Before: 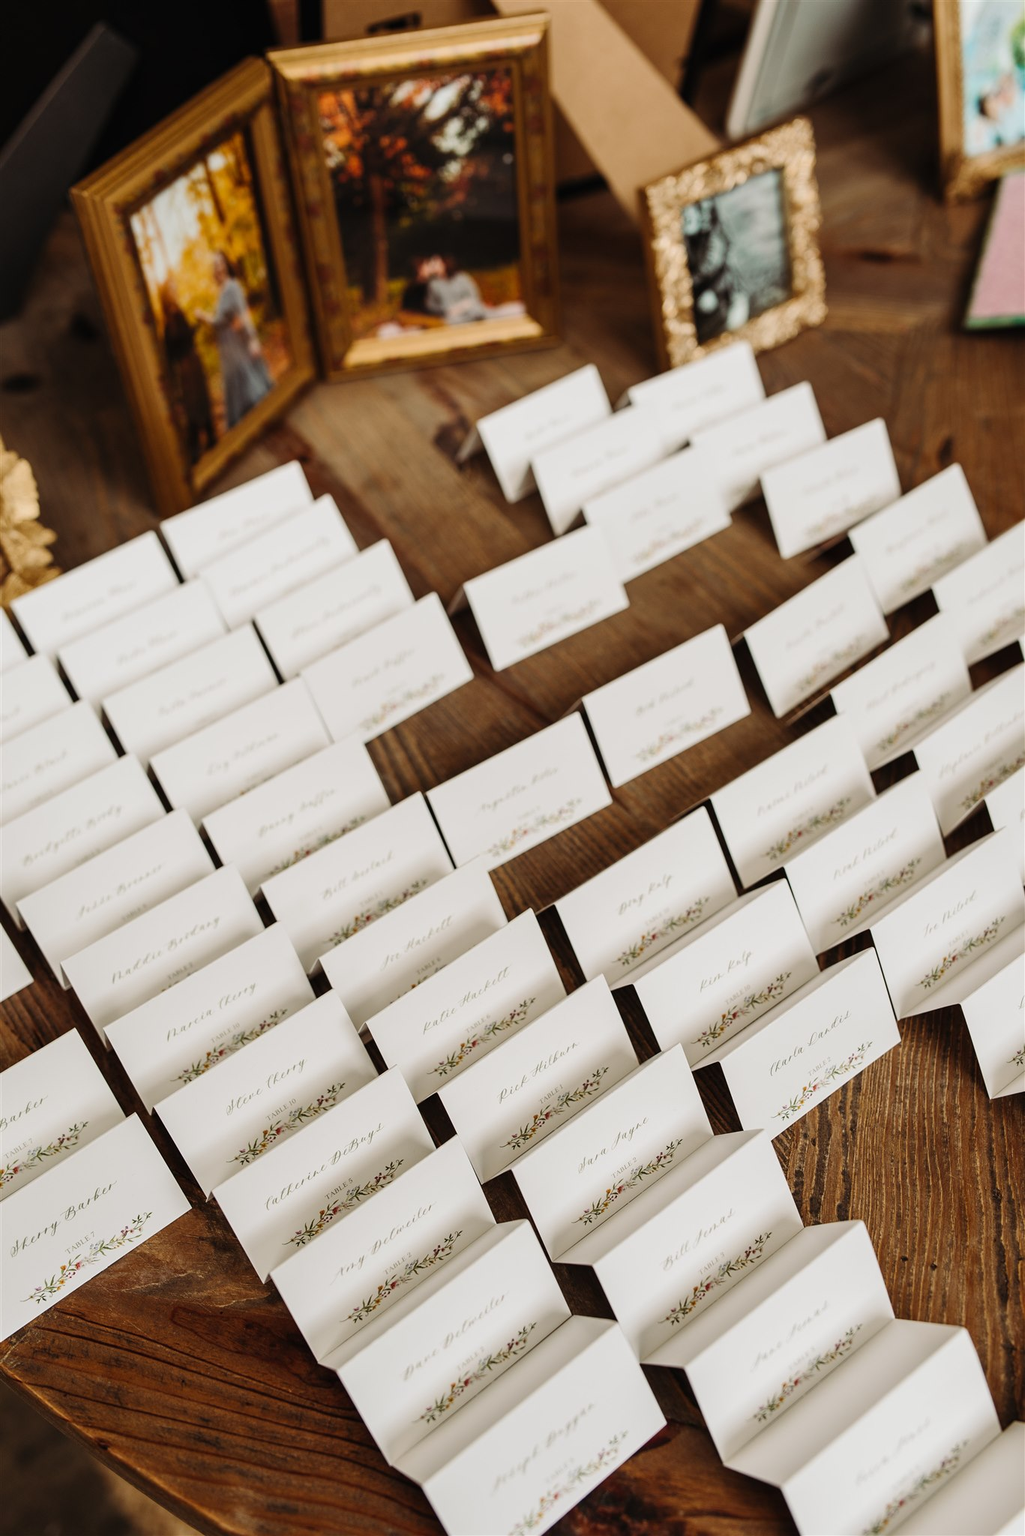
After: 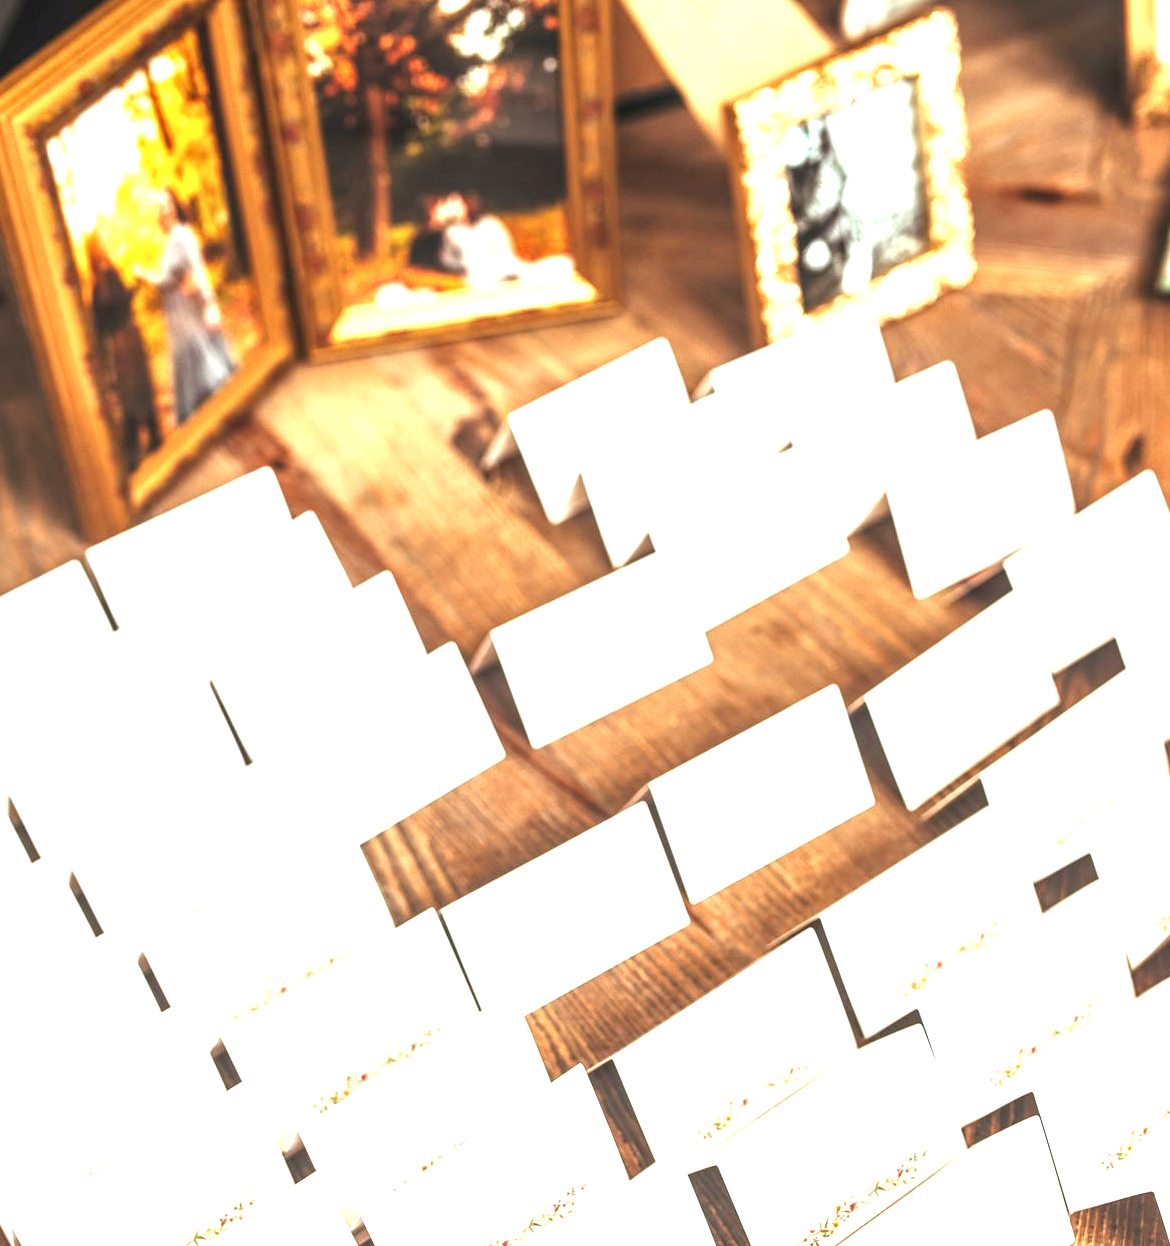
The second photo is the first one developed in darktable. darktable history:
exposure: exposure 2.216 EV, compensate highlight preservation false
crop and rotate: left 9.338%, top 7.192%, right 5%, bottom 31.922%
local contrast: on, module defaults
